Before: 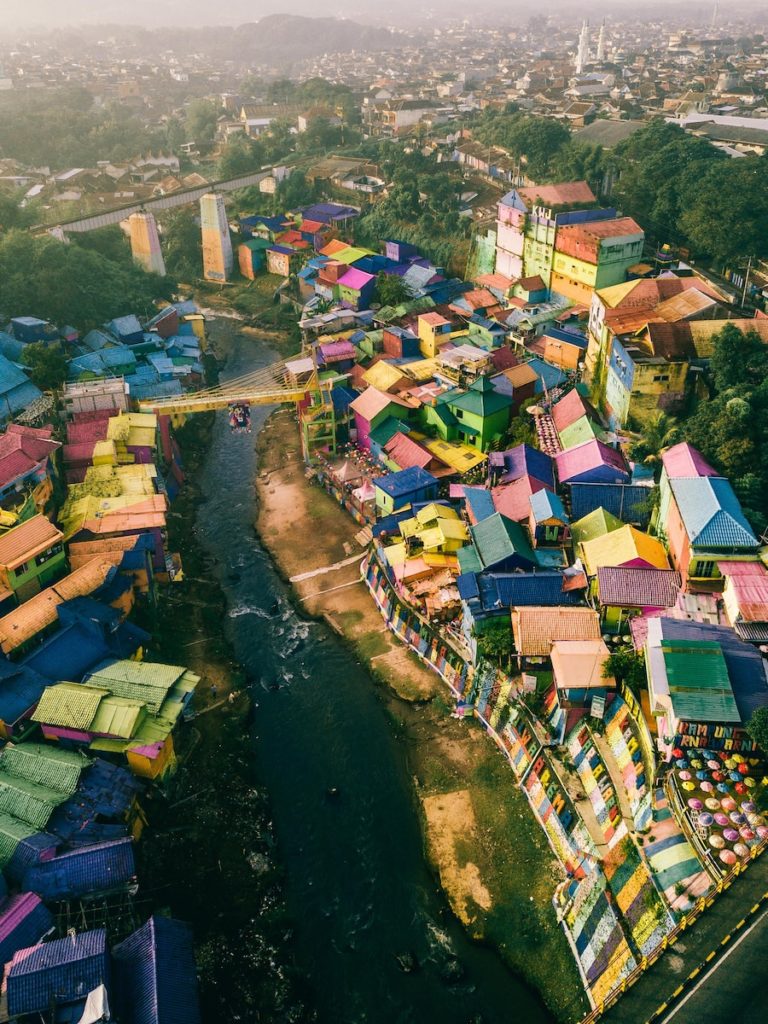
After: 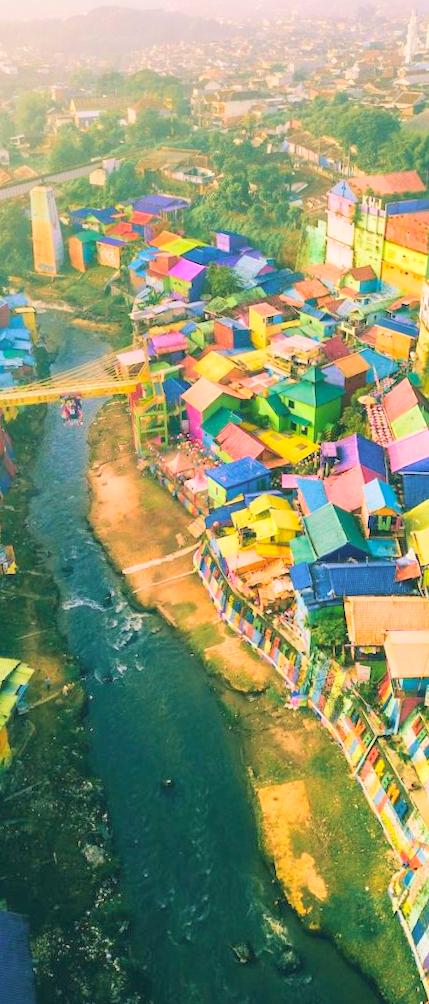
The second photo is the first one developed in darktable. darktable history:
exposure: black level correction 0, exposure 1.625 EV, compensate exposure bias true, compensate highlight preservation false
global tonemap: drago (0.7, 100)
velvia: on, module defaults
crop: left 21.674%, right 22.086%
rotate and perspective: rotation -0.45°, automatic cropping original format, crop left 0.008, crop right 0.992, crop top 0.012, crop bottom 0.988
